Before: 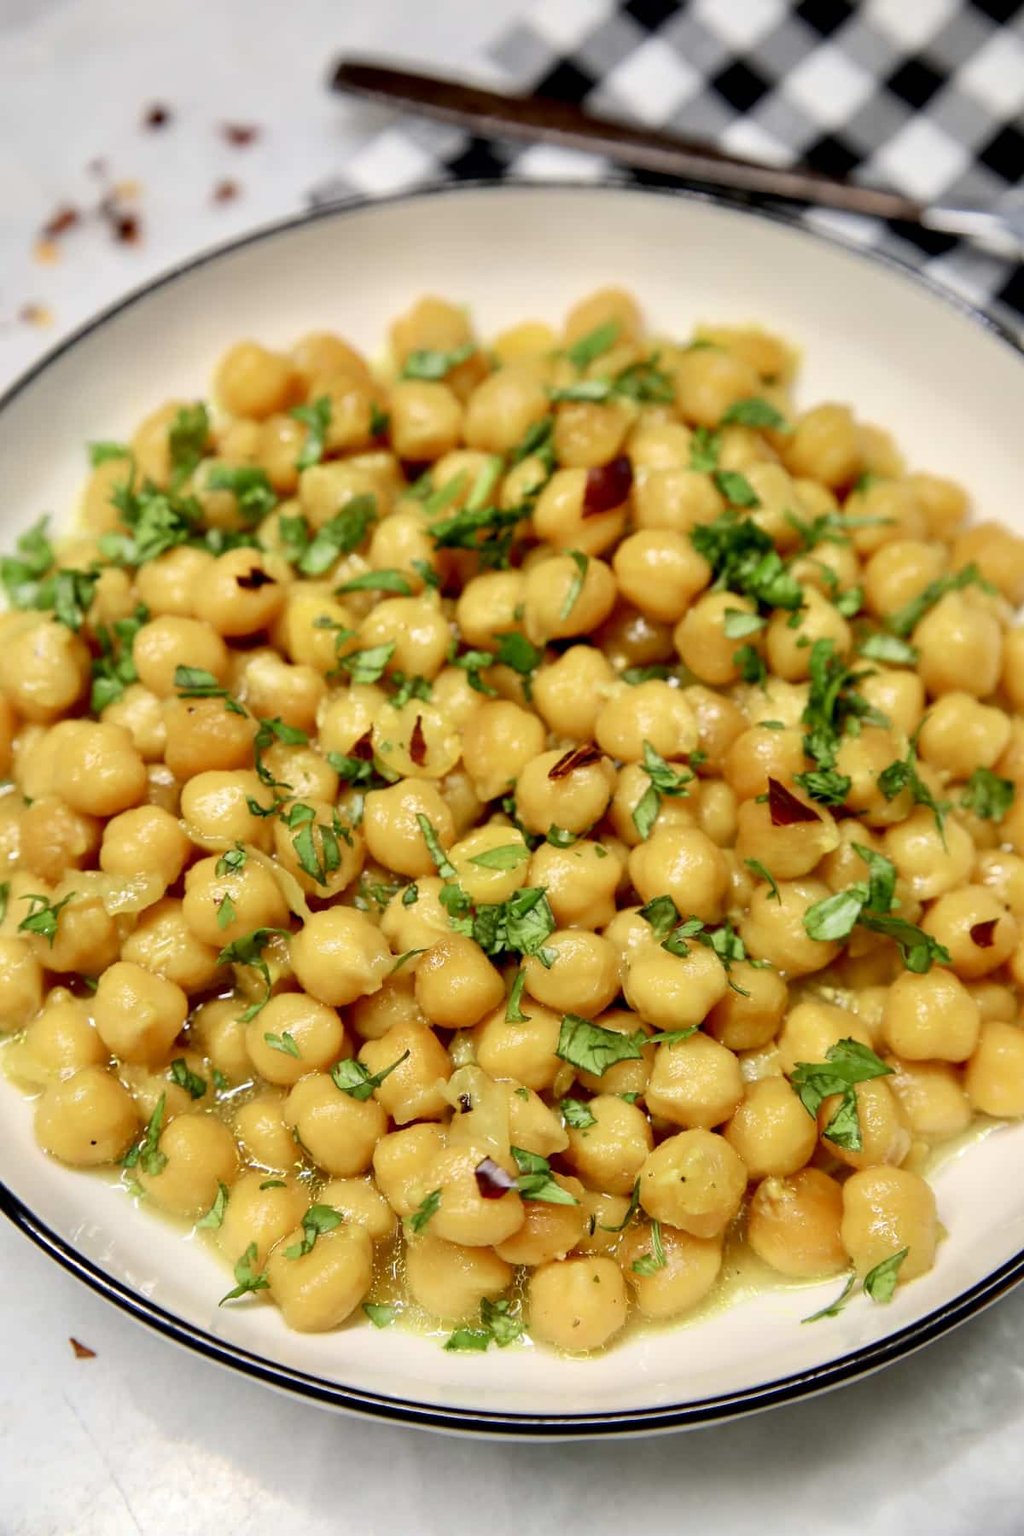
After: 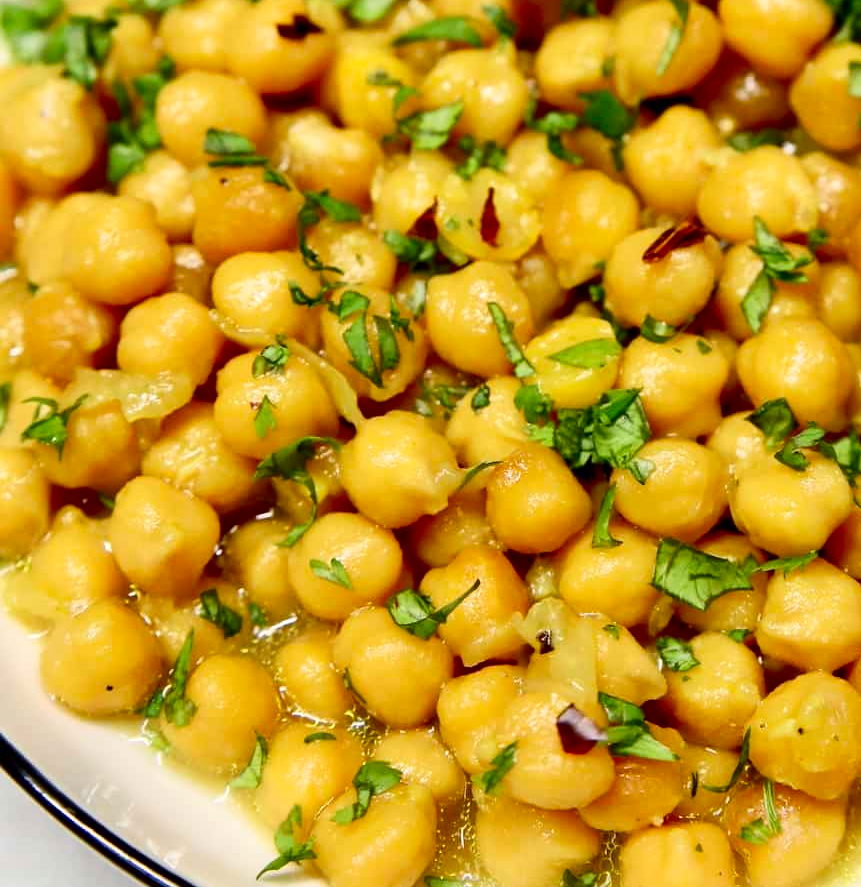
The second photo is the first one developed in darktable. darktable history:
crop: top 36.168%, right 28.174%, bottom 14.512%
contrast brightness saturation: contrast 0.152, brightness -0.006, saturation 0.104
